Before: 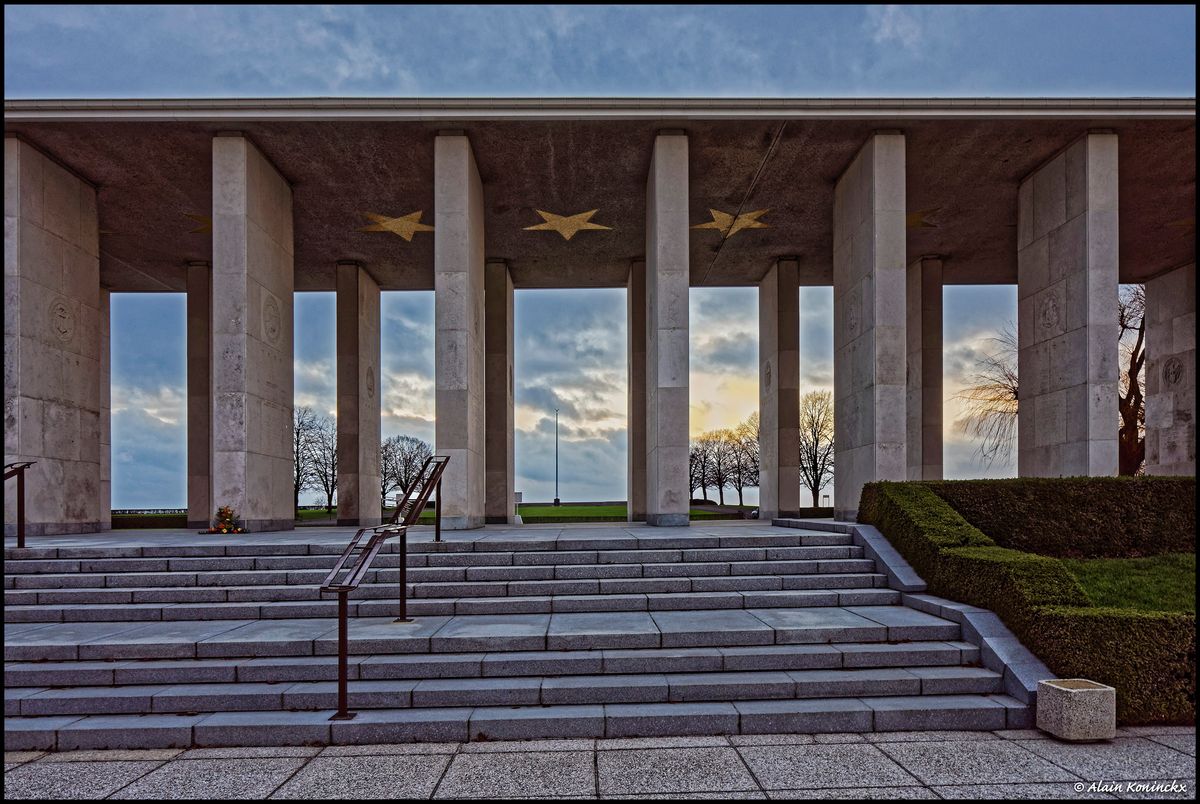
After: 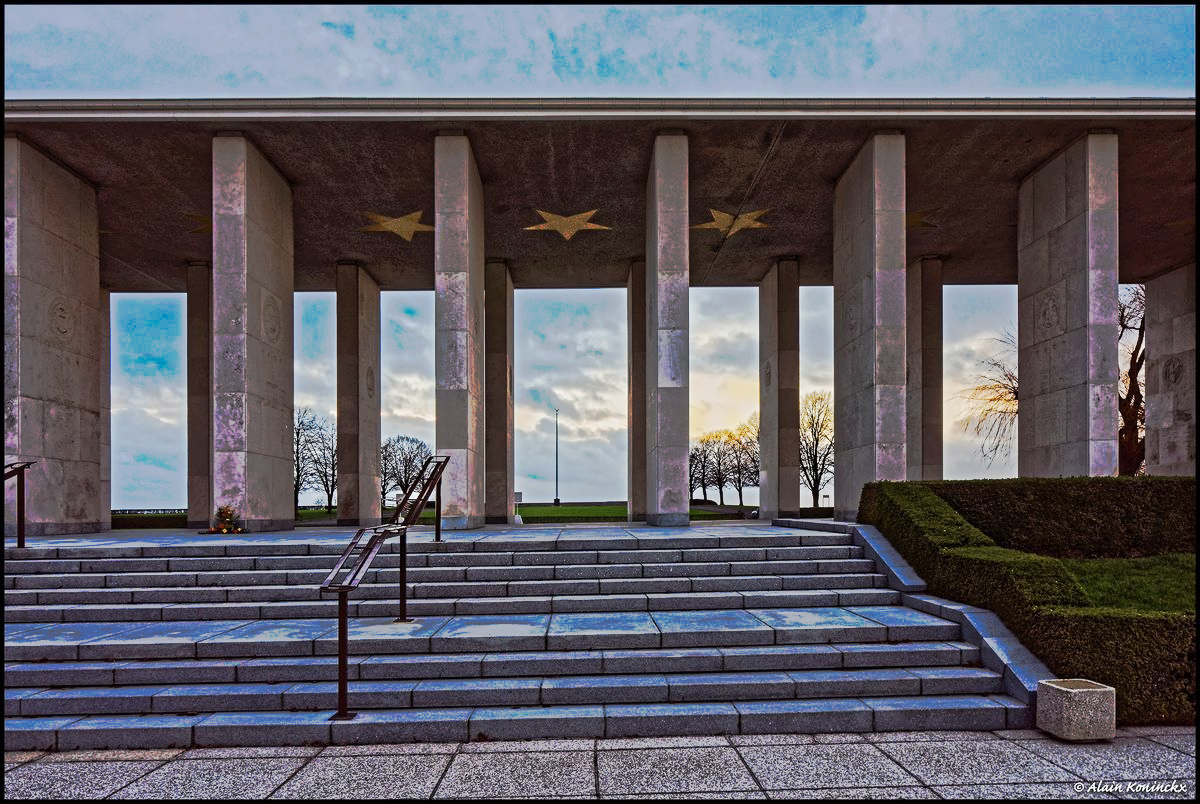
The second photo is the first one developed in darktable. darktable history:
tone curve: curves: ch0 [(0, 0) (0.003, 0.003) (0.011, 0.011) (0.025, 0.024) (0.044, 0.043) (0.069, 0.067) (0.1, 0.096) (0.136, 0.131) (0.177, 0.171) (0.224, 0.216) (0.277, 0.267) (0.335, 0.323) (0.399, 0.384) (0.468, 0.451) (0.543, 0.678) (0.623, 0.734) (0.709, 0.795) (0.801, 0.859) (0.898, 0.928) (1, 1)], preserve colors none
